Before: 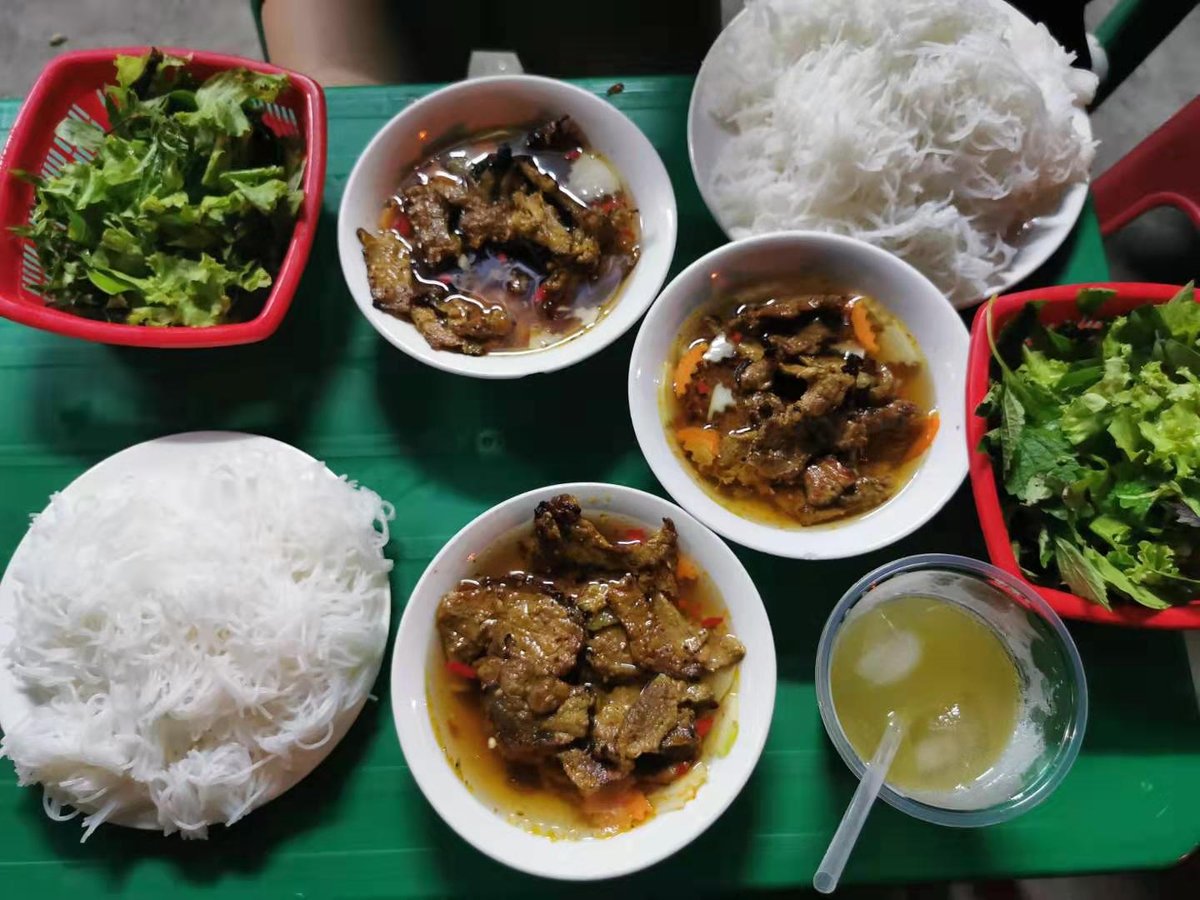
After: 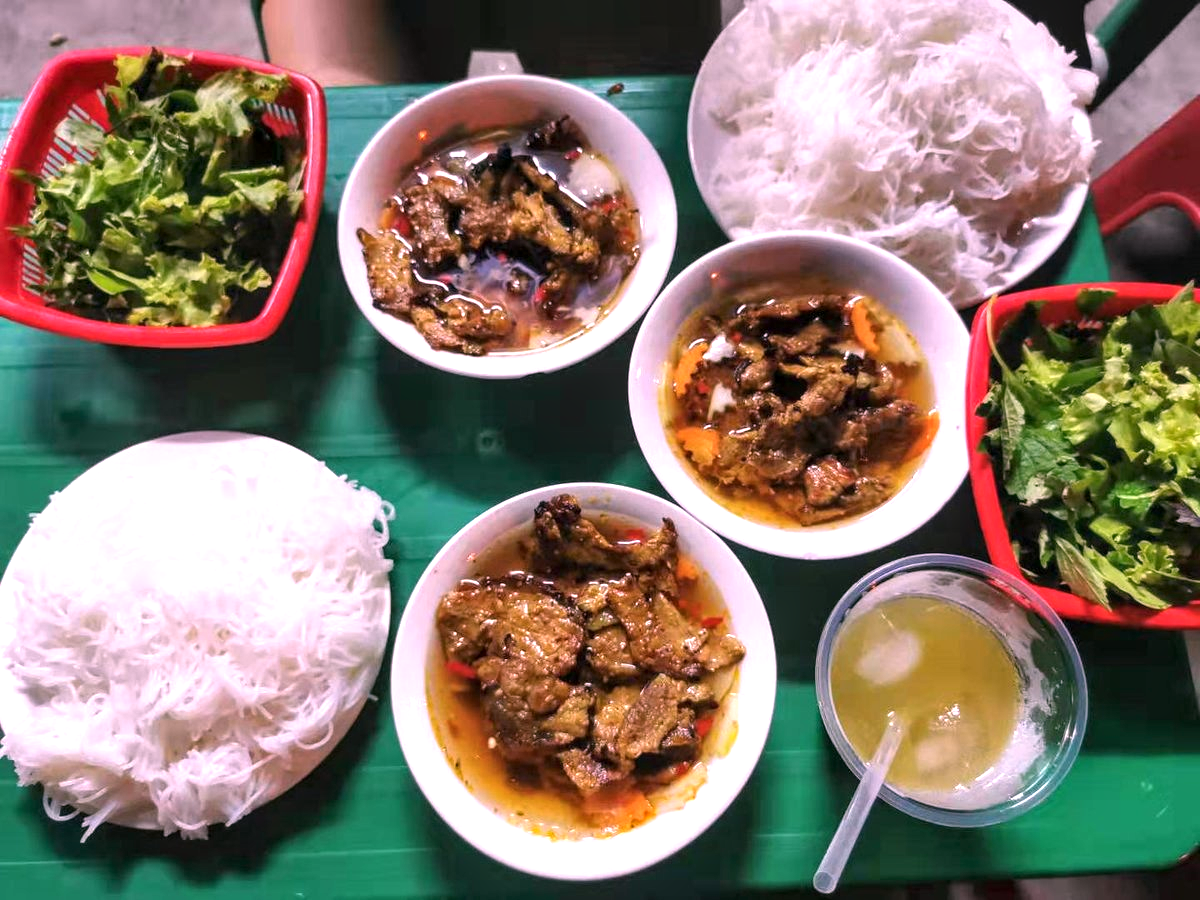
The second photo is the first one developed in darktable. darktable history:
color balance rgb: on, module defaults
local contrast: on, module defaults
white balance: red 1.188, blue 1.11
exposure: exposure 0.559 EV
